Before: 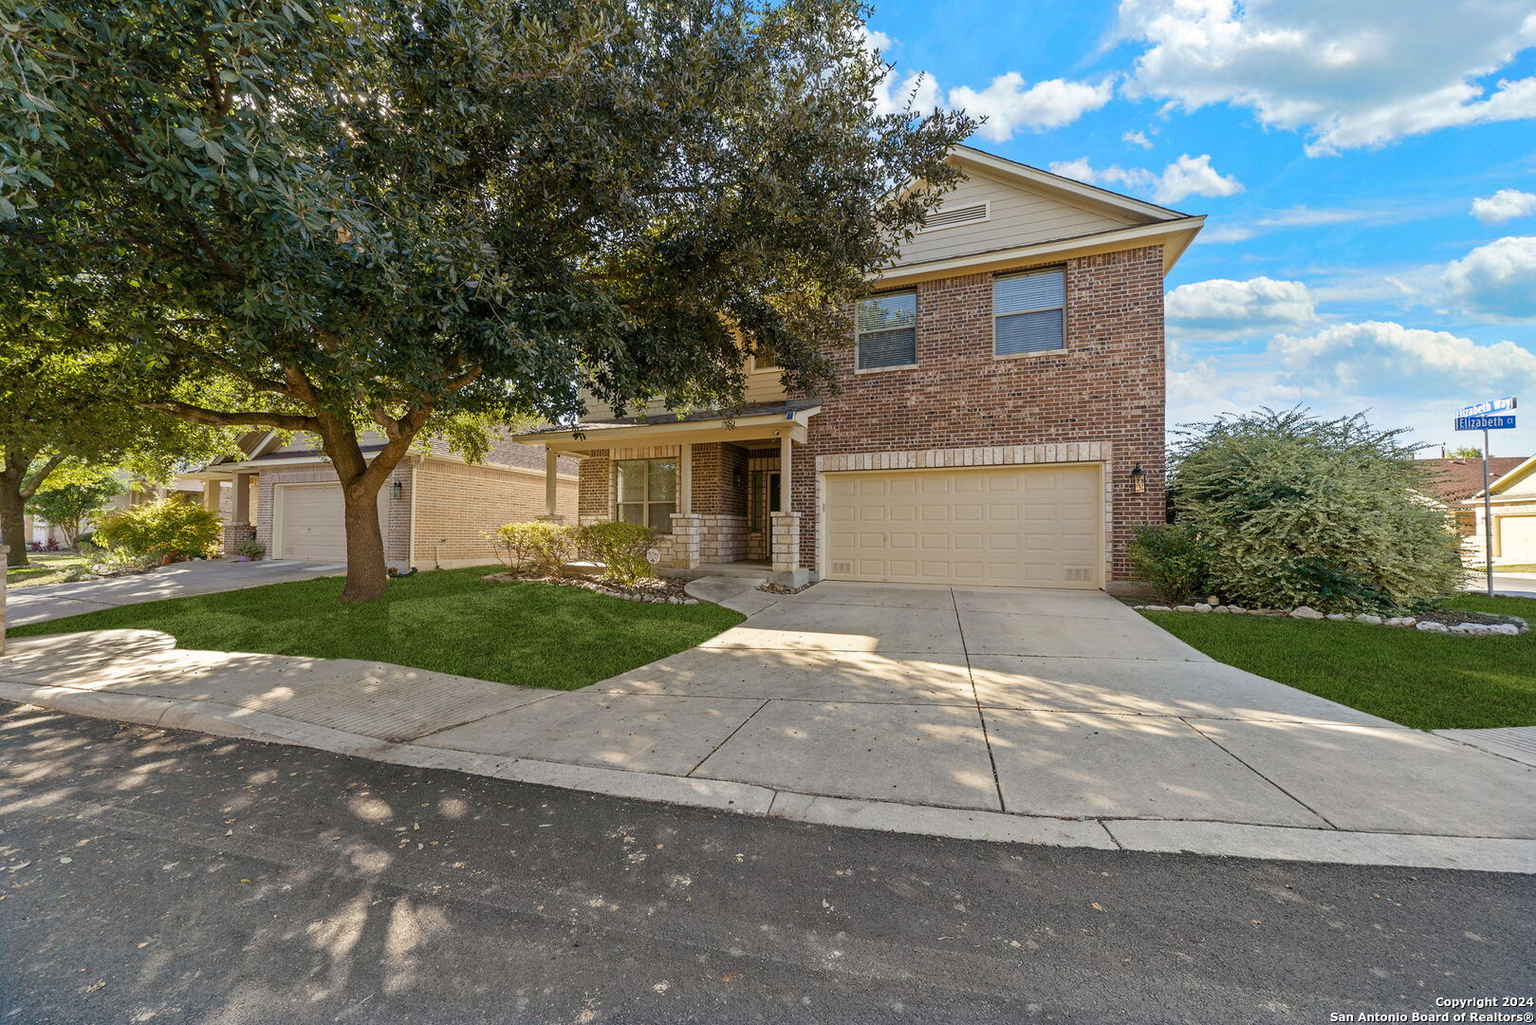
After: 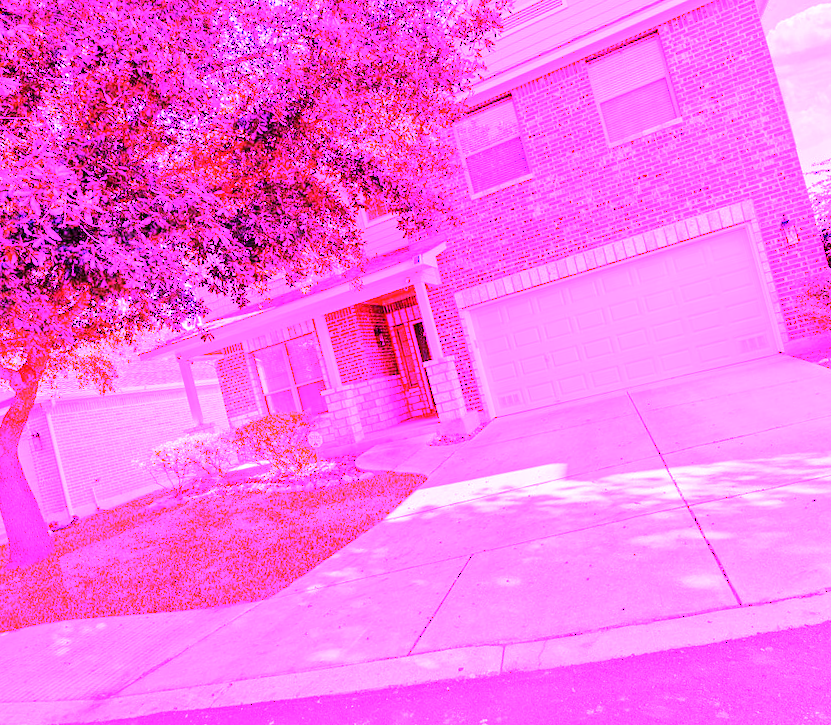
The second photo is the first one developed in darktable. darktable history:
crop: left 21.496%, right 22.254%
white balance: red 8, blue 8
rotate and perspective: rotation -14.8°, crop left 0.1, crop right 0.903, crop top 0.25, crop bottom 0.748
